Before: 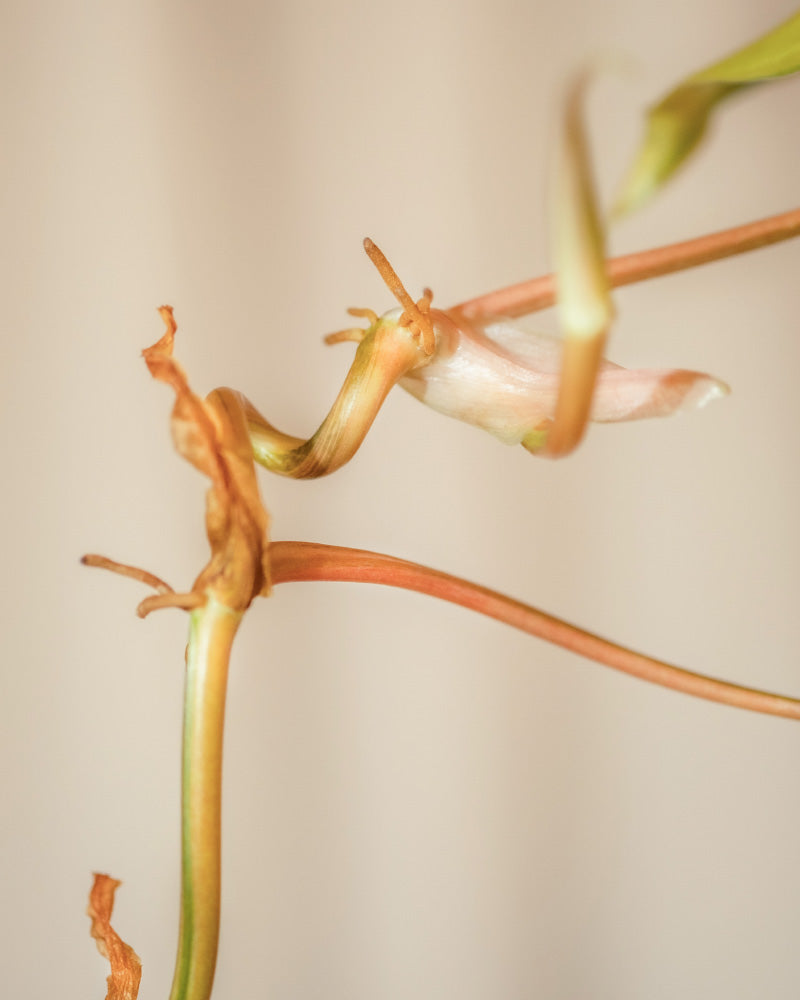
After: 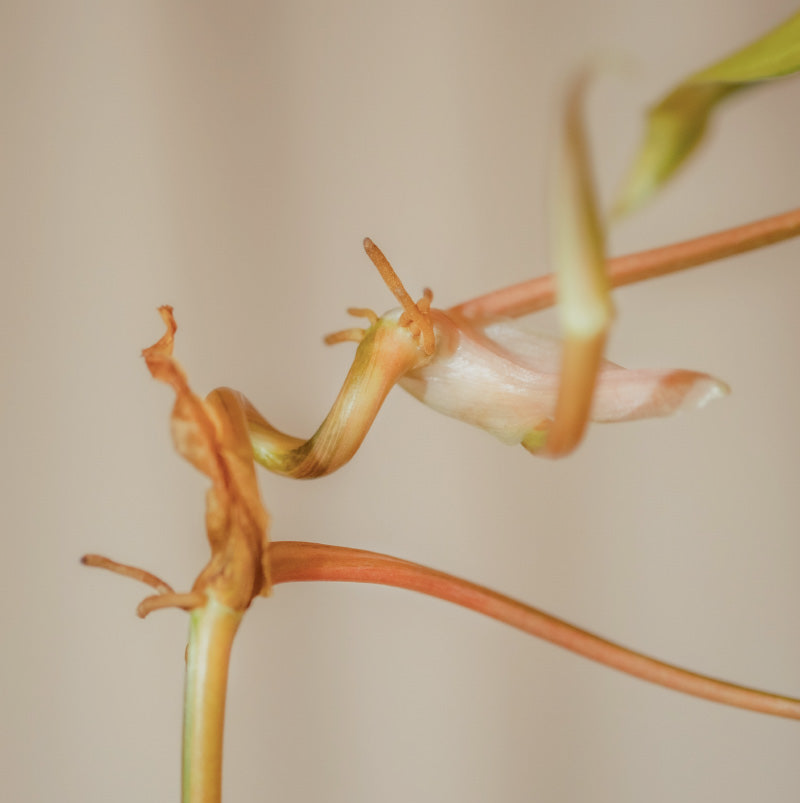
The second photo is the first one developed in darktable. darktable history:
bloom: size 38%, threshold 95%, strength 30%
tone equalizer: -8 EV 0.25 EV, -7 EV 0.417 EV, -6 EV 0.417 EV, -5 EV 0.25 EV, -3 EV -0.25 EV, -2 EV -0.417 EV, -1 EV -0.417 EV, +0 EV -0.25 EV, edges refinement/feathering 500, mask exposure compensation -1.57 EV, preserve details guided filter
crop: bottom 19.644%
